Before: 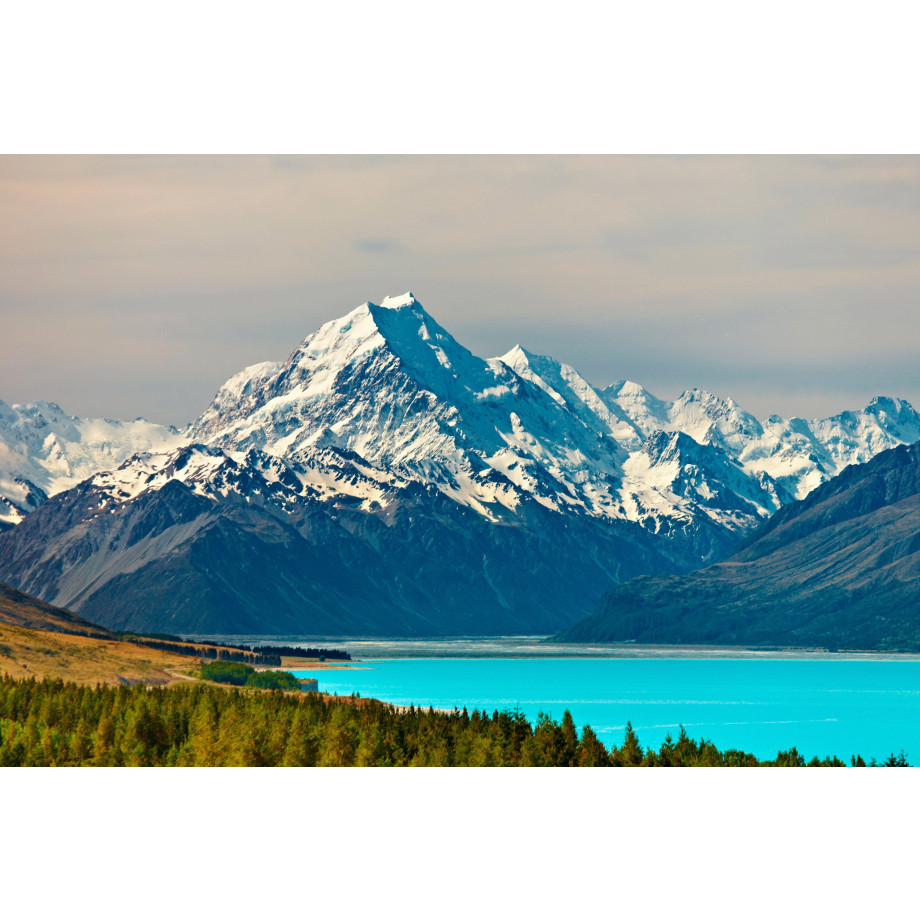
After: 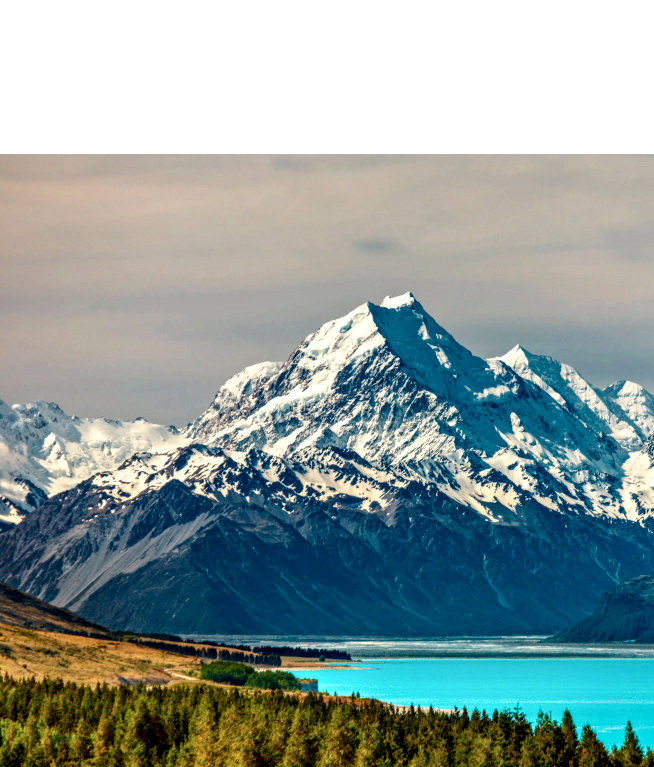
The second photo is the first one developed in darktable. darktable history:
local contrast: highlights 12%, shadows 38%, detail 183%, midtone range 0.471
crop: right 28.885%, bottom 16.626%
